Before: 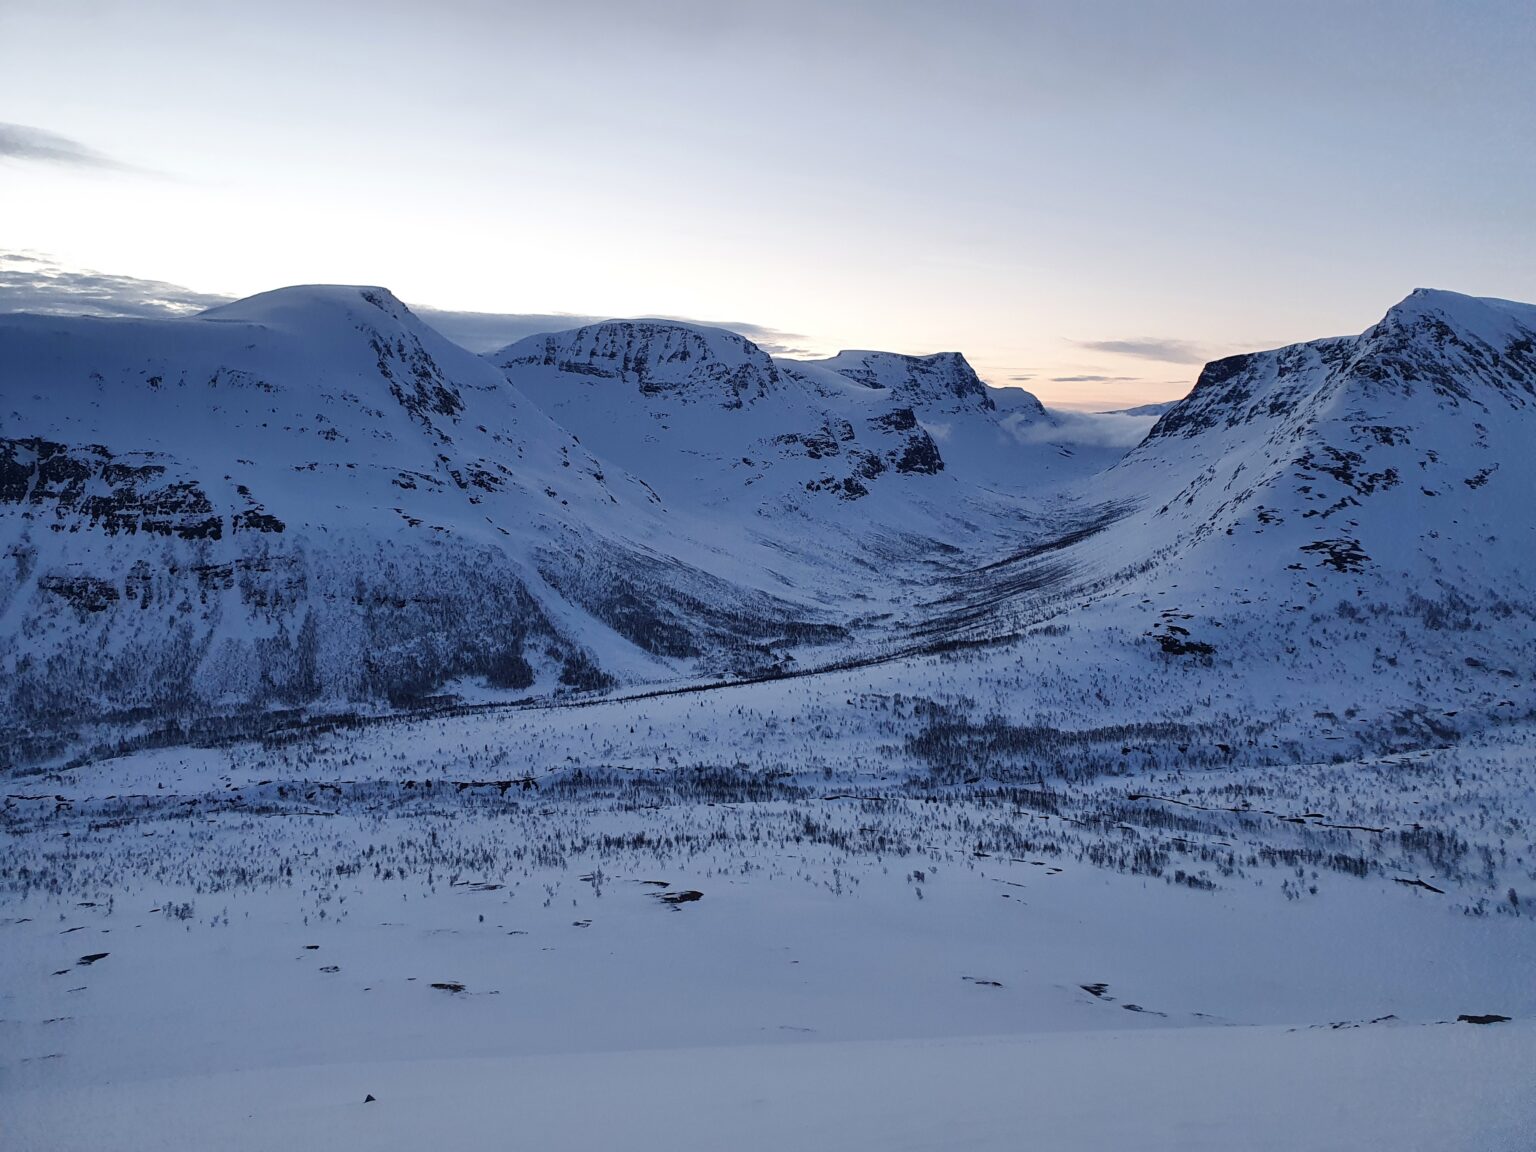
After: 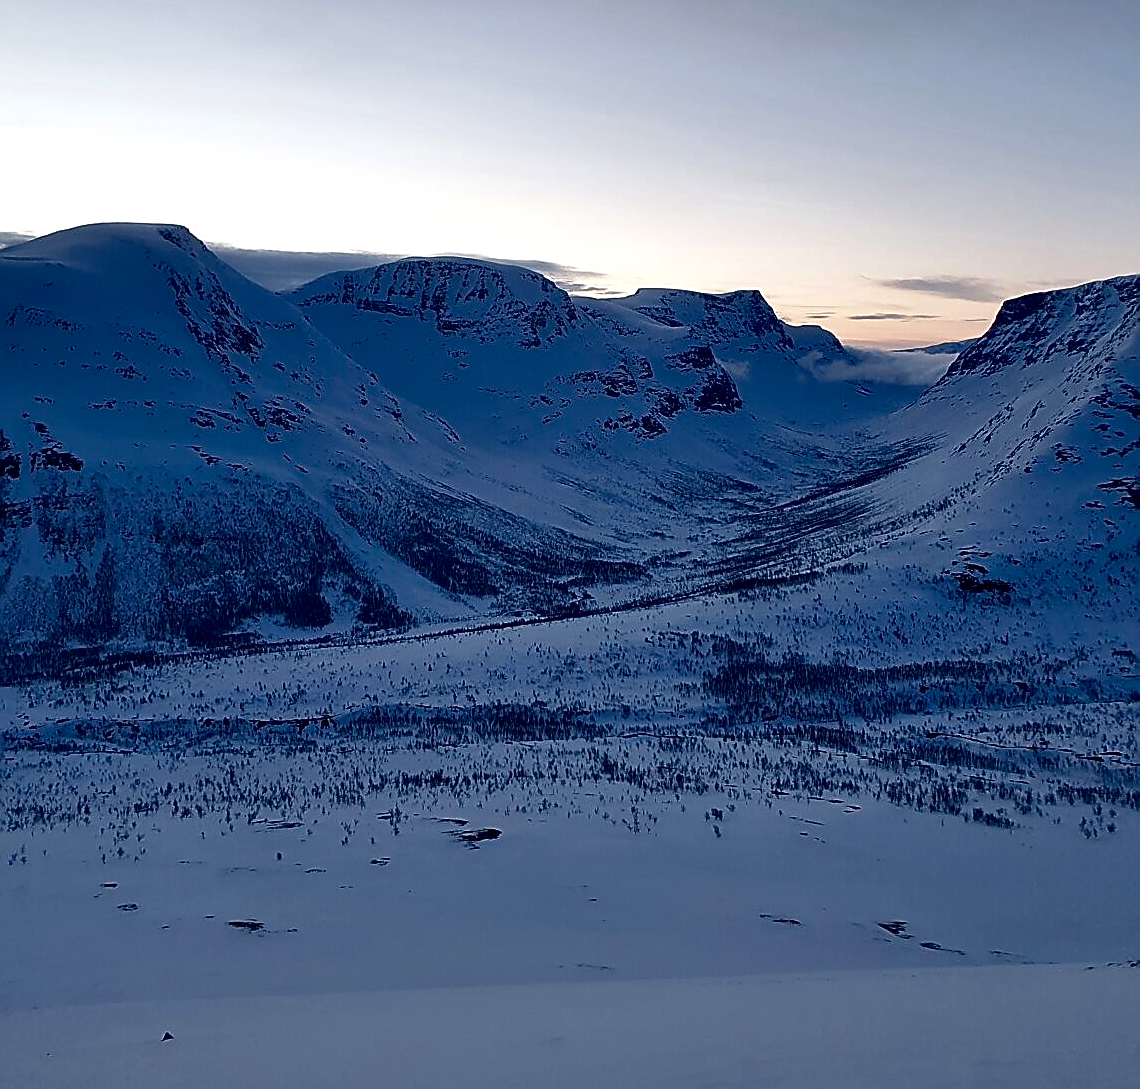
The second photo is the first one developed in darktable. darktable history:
exposure: black level correction 0.01, exposure 0.016 EV, compensate highlight preservation false
sharpen: radius 1.385, amount 1.263, threshold 0.731
crop and rotate: left 13.171%, top 5.407%, right 12.581%
tone equalizer: edges refinement/feathering 500, mask exposure compensation -1.57 EV, preserve details no
contrast brightness saturation: contrast 0.098, brightness -0.267, saturation 0.144
